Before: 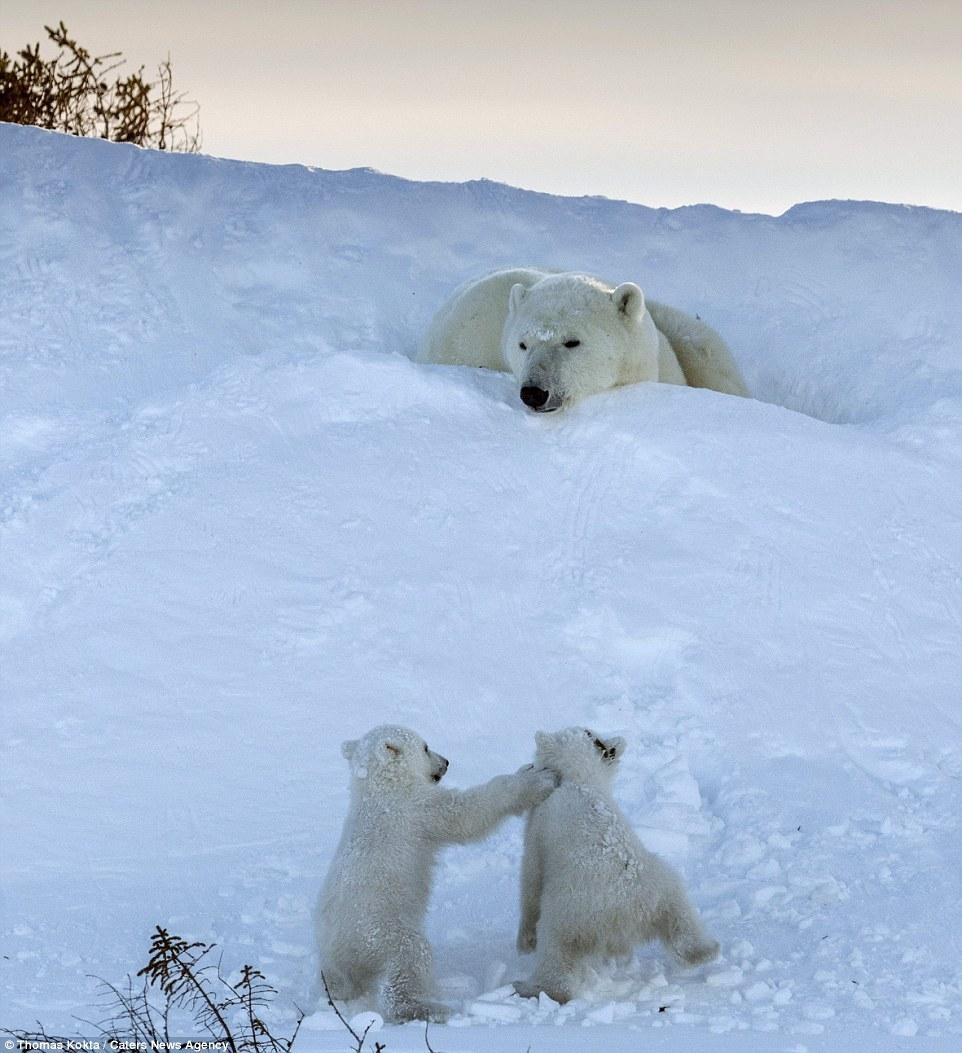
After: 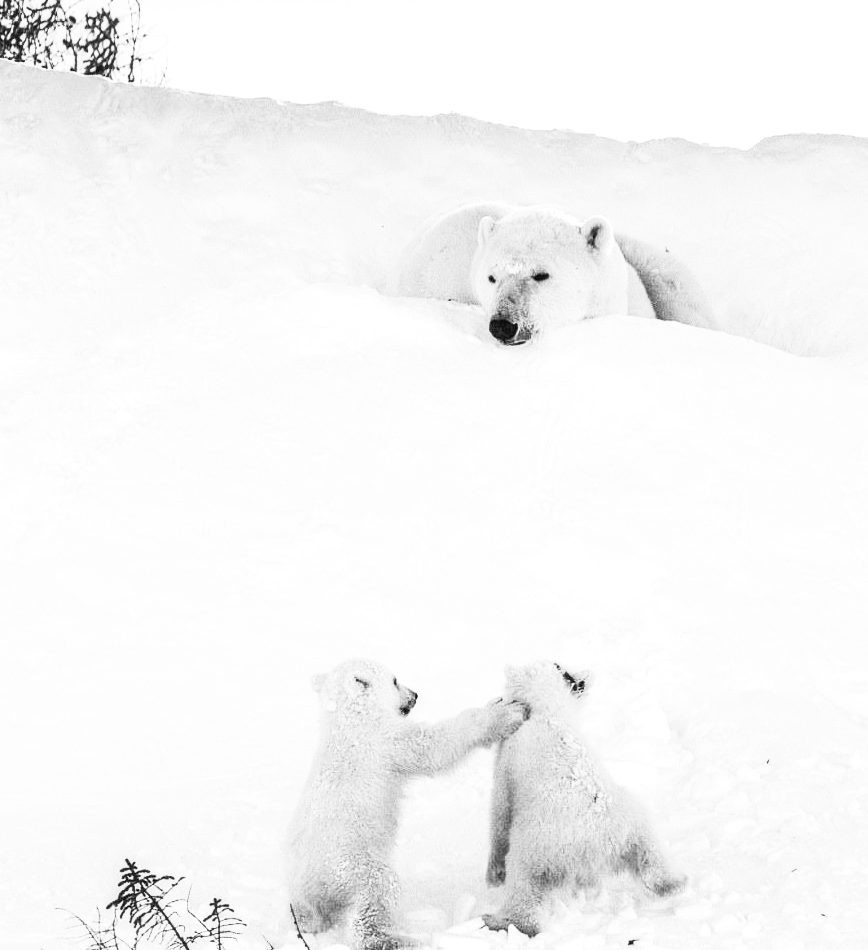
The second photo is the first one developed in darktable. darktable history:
exposure: black level correction 0.001, exposure 0.5 EV, compensate exposure bias true, compensate highlight preservation false
fill light: on, module defaults
crop: left 3.305%, top 6.436%, right 6.389%, bottom 3.258%
contrast brightness saturation: contrast 0.53, brightness 0.47, saturation -1
local contrast: on, module defaults
